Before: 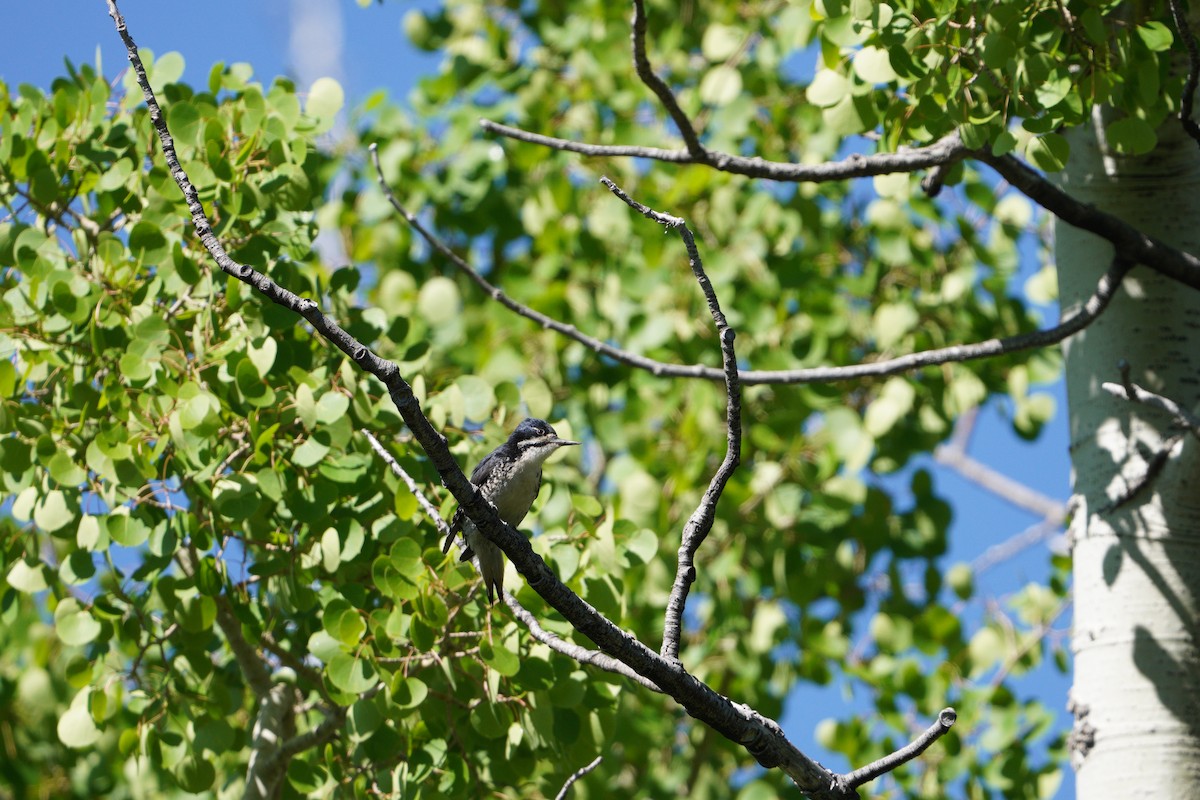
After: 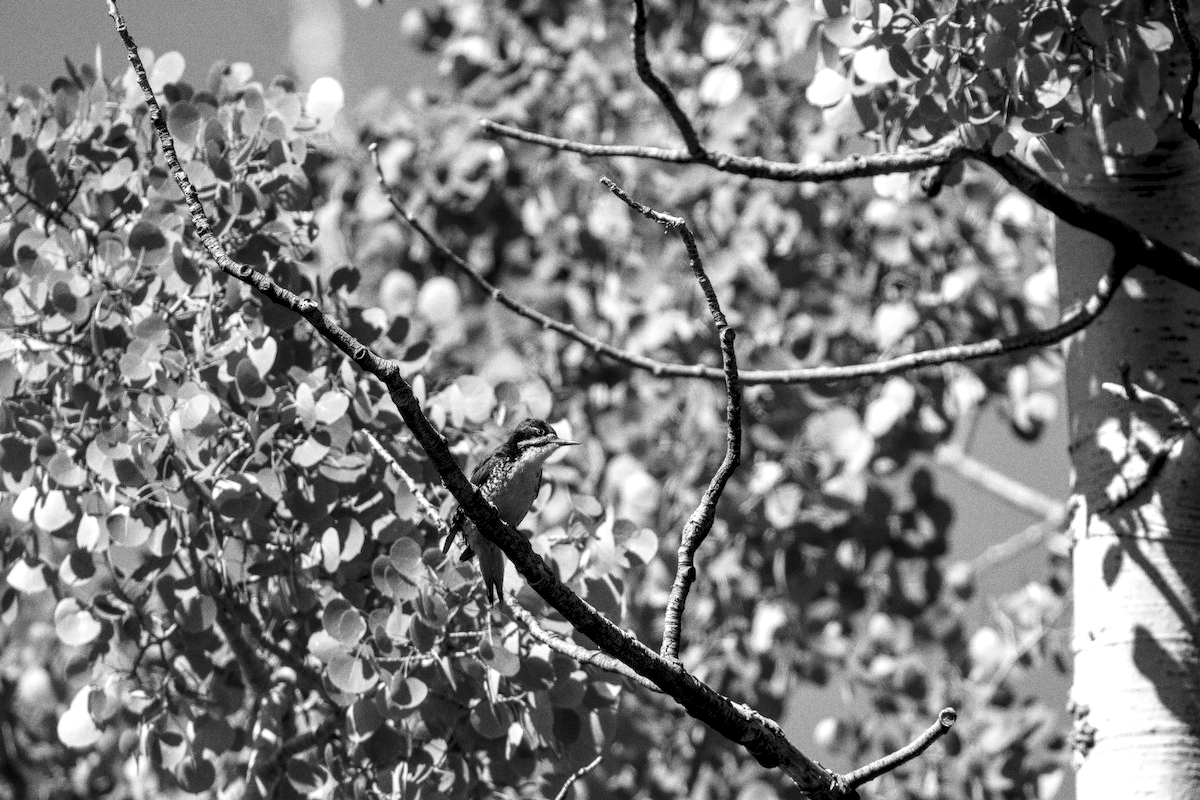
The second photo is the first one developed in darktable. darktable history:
local contrast: highlights 60%, shadows 60%, detail 160%
grain: coarseness 0.09 ISO
monochrome: size 1
white balance: red 1.123, blue 0.83
